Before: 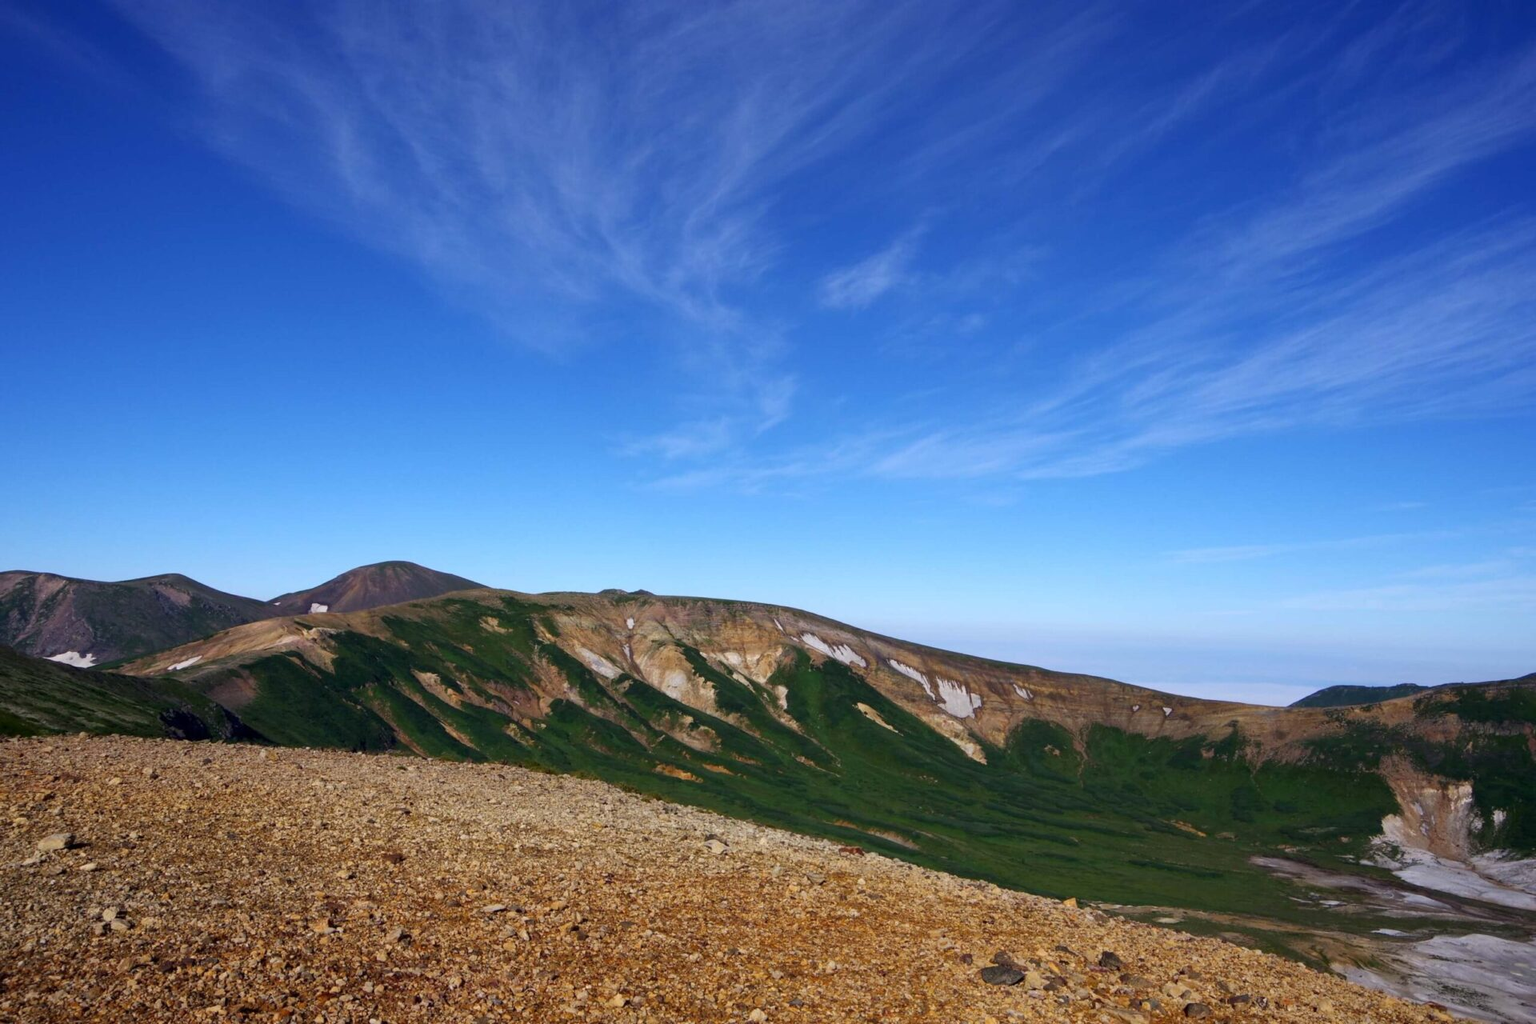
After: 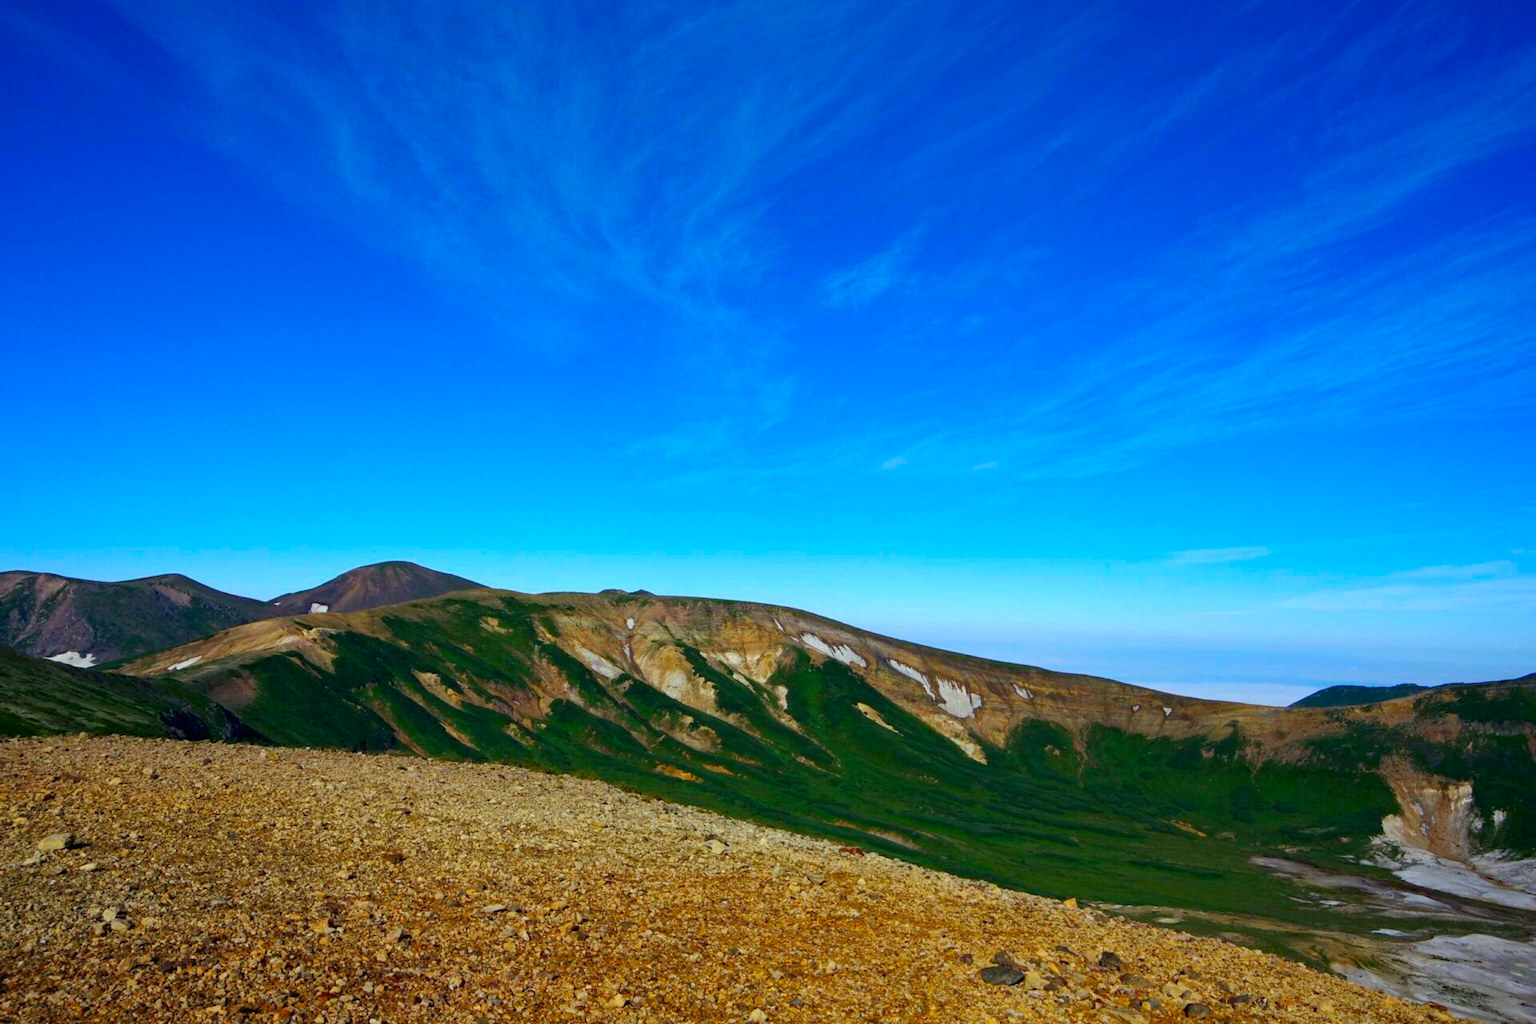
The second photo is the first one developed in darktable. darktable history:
haze removal: compatibility mode true, adaptive false
color correction: highlights a* -7.33, highlights b* 1.26, shadows a* -3.55, saturation 1.4
